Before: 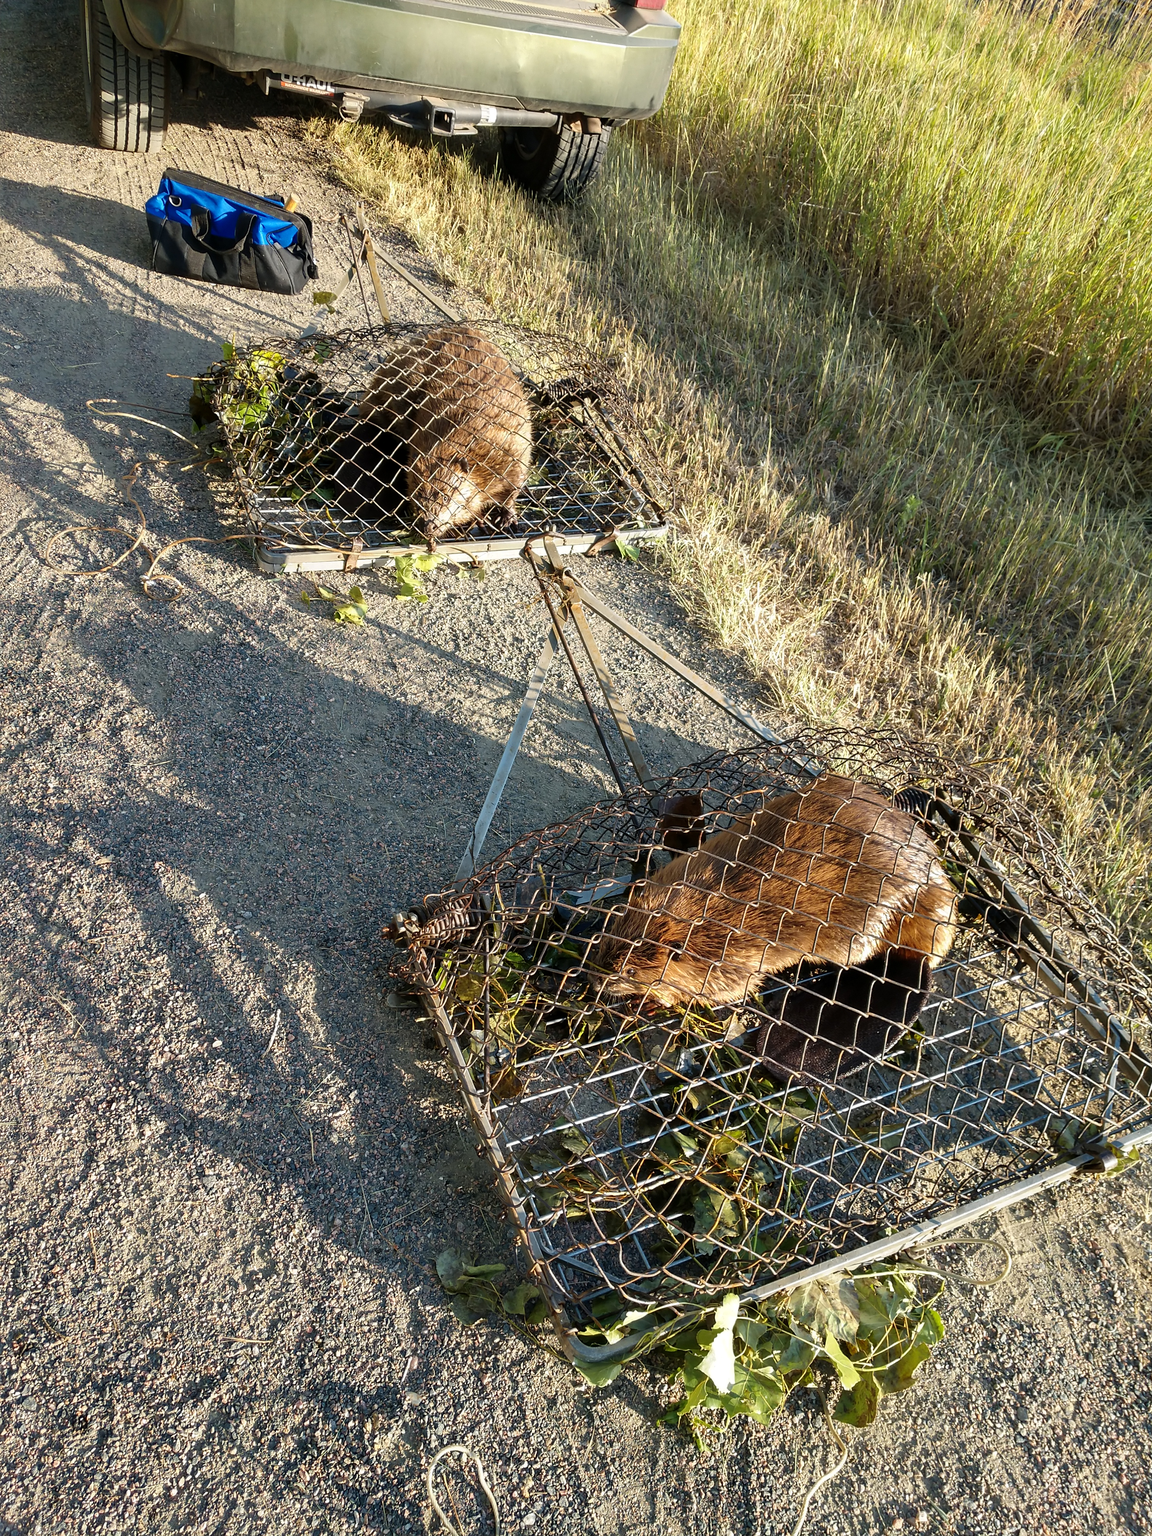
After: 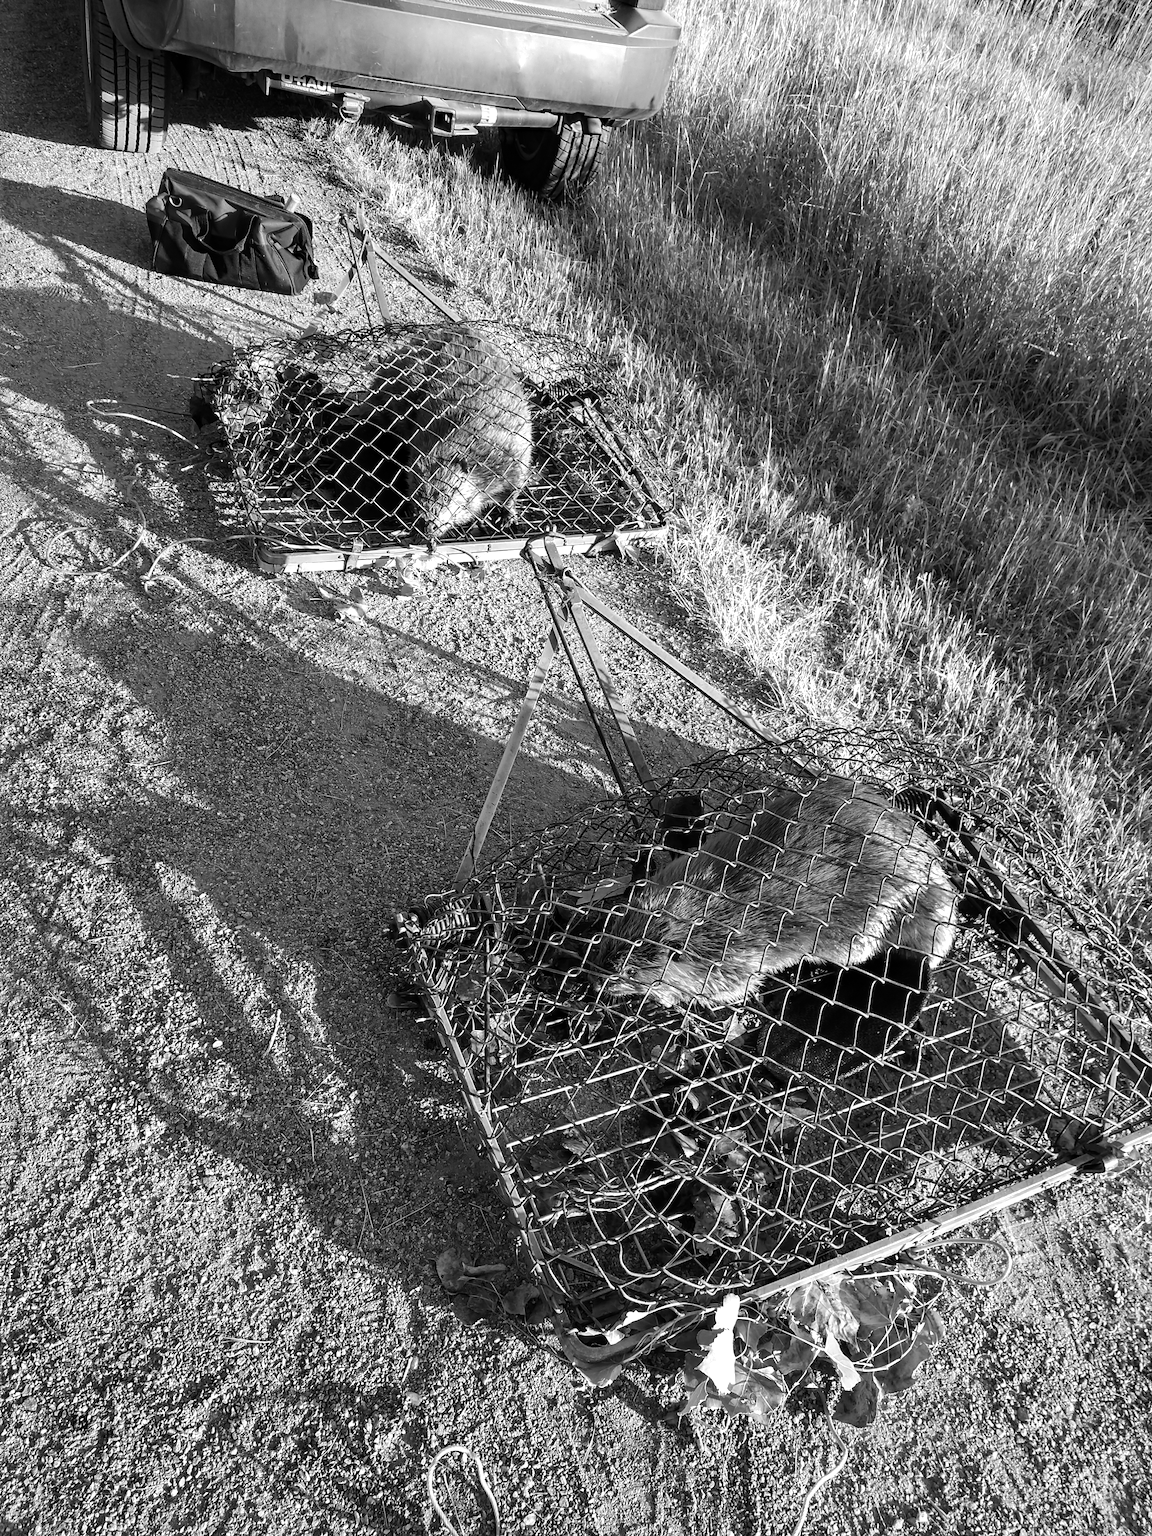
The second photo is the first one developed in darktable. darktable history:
monochrome: a -92.57, b 58.91
tone equalizer: -8 EV -0.417 EV, -7 EV -0.389 EV, -6 EV -0.333 EV, -5 EV -0.222 EV, -3 EV 0.222 EV, -2 EV 0.333 EV, -1 EV 0.389 EV, +0 EV 0.417 EV, edges refinement/feathering 500, mask exposure compensation -1.57 EV, preserve details no
haze removal: compatibility mode true, adaptive false
